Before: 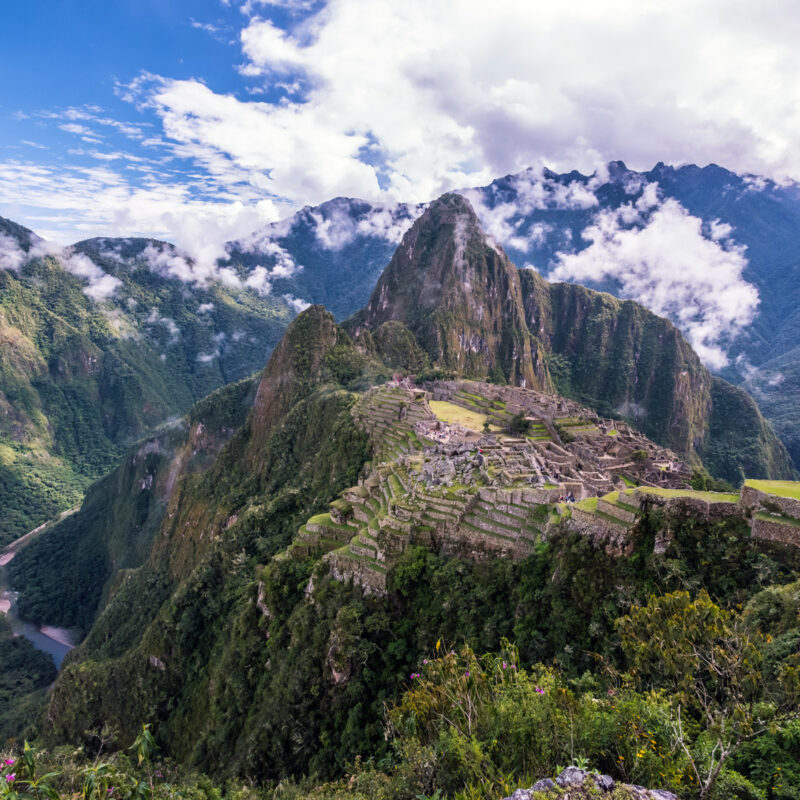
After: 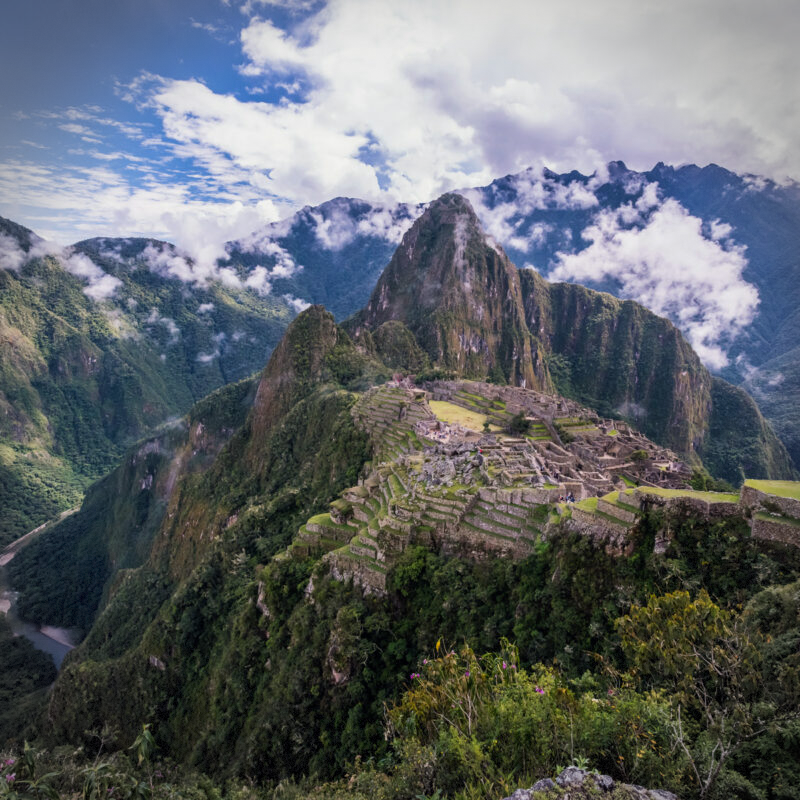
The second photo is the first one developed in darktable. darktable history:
vignetting: dithering 8-bit output, unbound false
exposure: exposure -0.177 EV, compensate highlight preservation false
